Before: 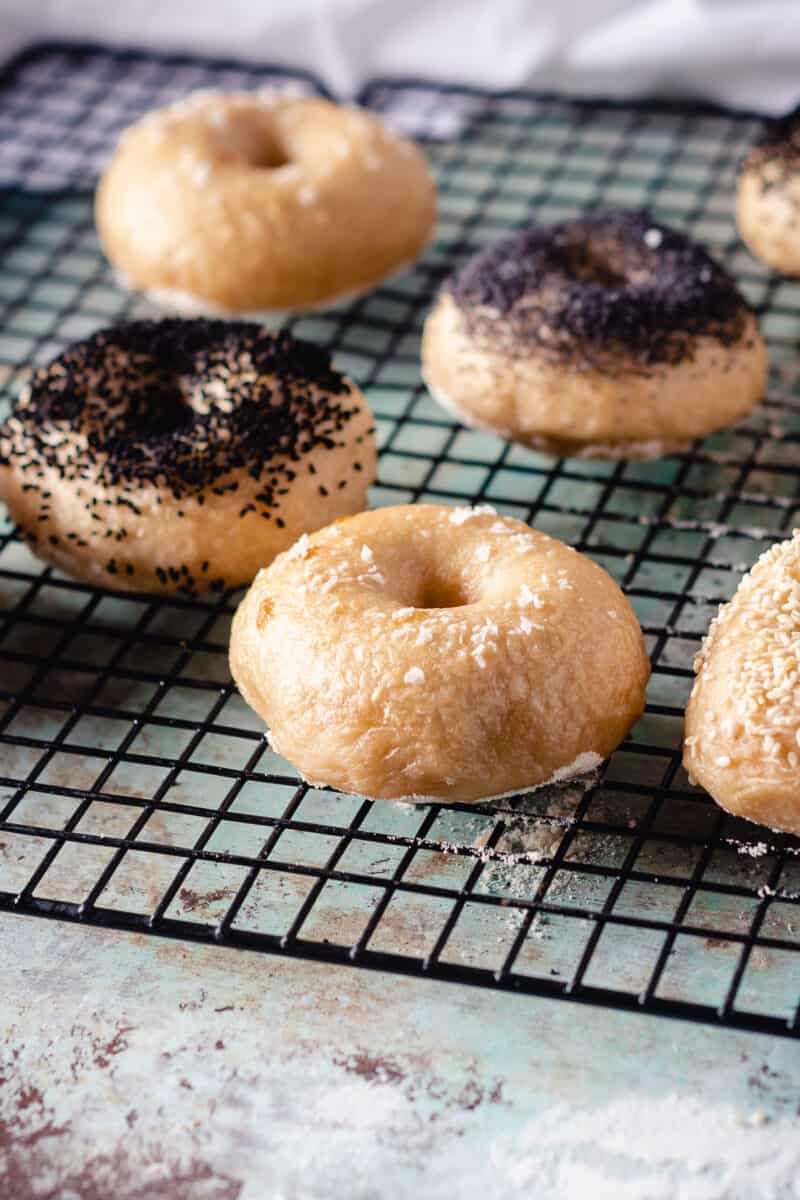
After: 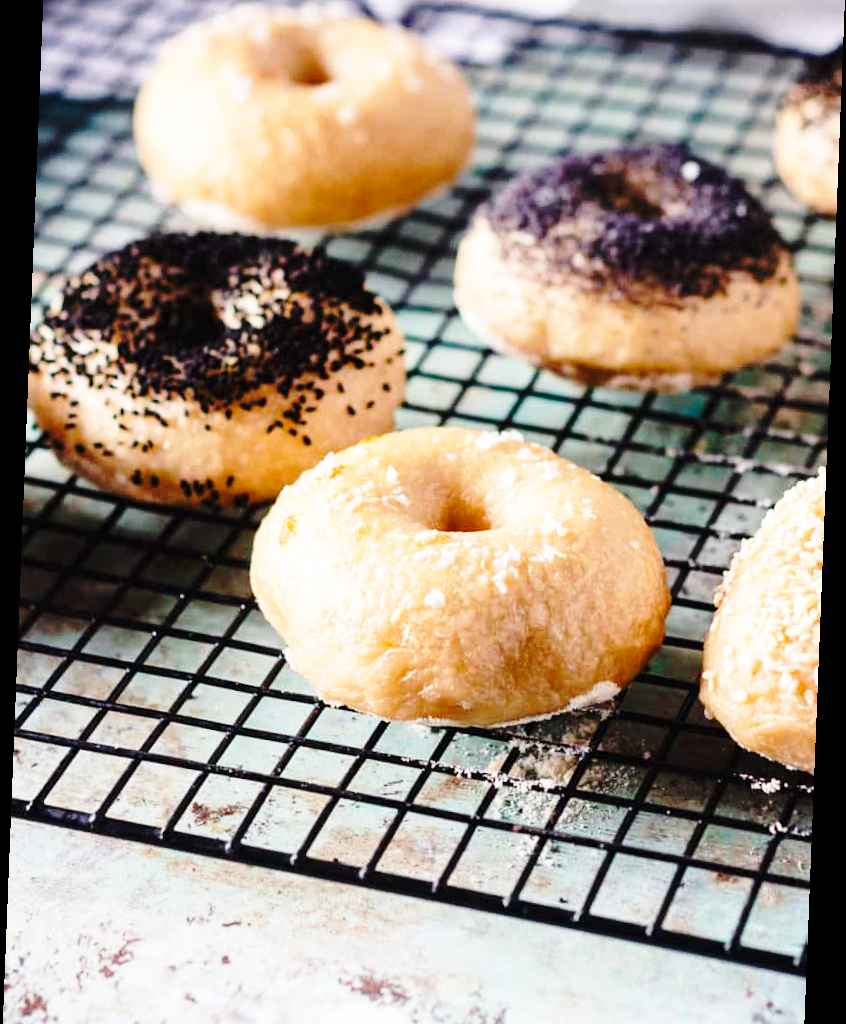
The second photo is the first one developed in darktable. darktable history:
base curve: curves: ch0 [(0, 0) (0.032, 0.037) (0.105, 0.228) (0.435, 0.76) (0.856, 0.983) (1, 1)], preserve colors none
crop: top 7.625%, bottom 8.027%
rotate and perspective: rotation 2.27°, automatic cropping off
